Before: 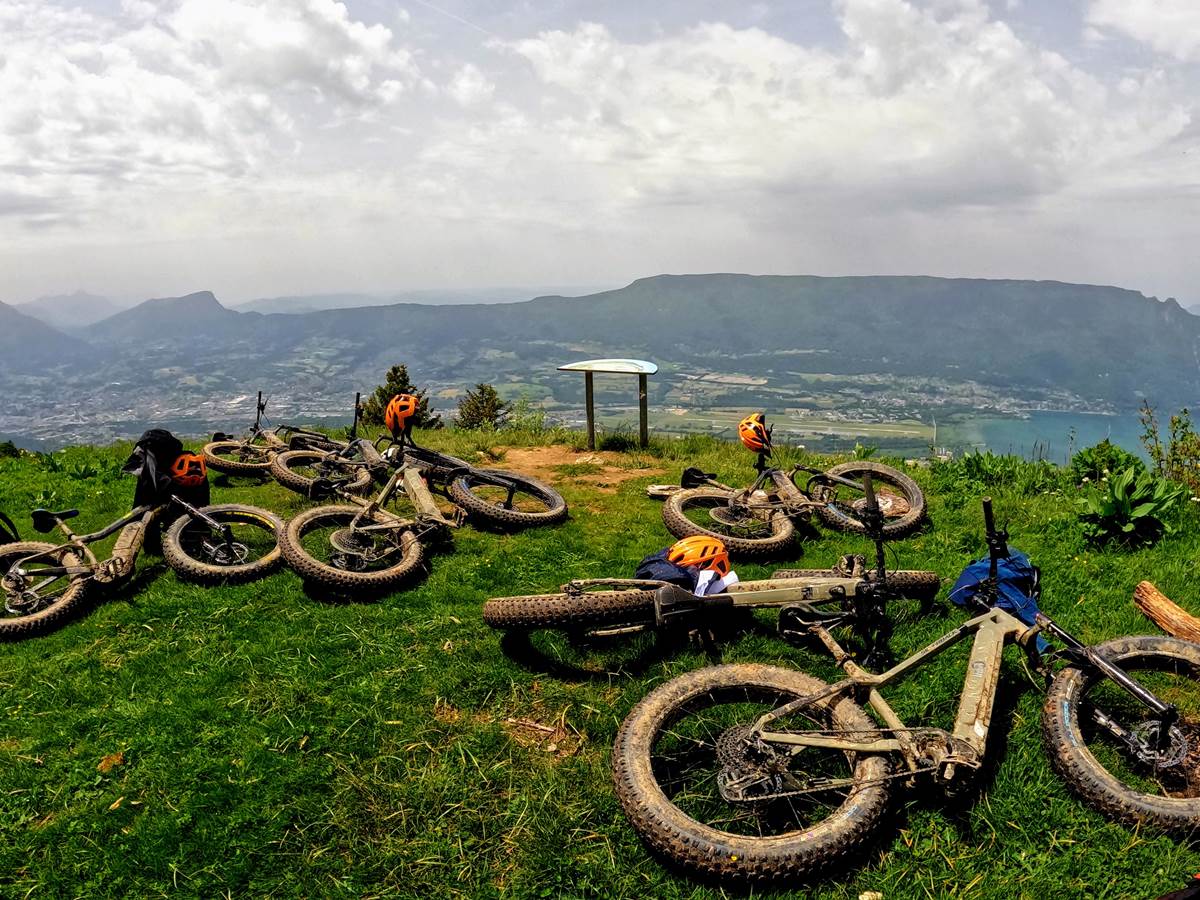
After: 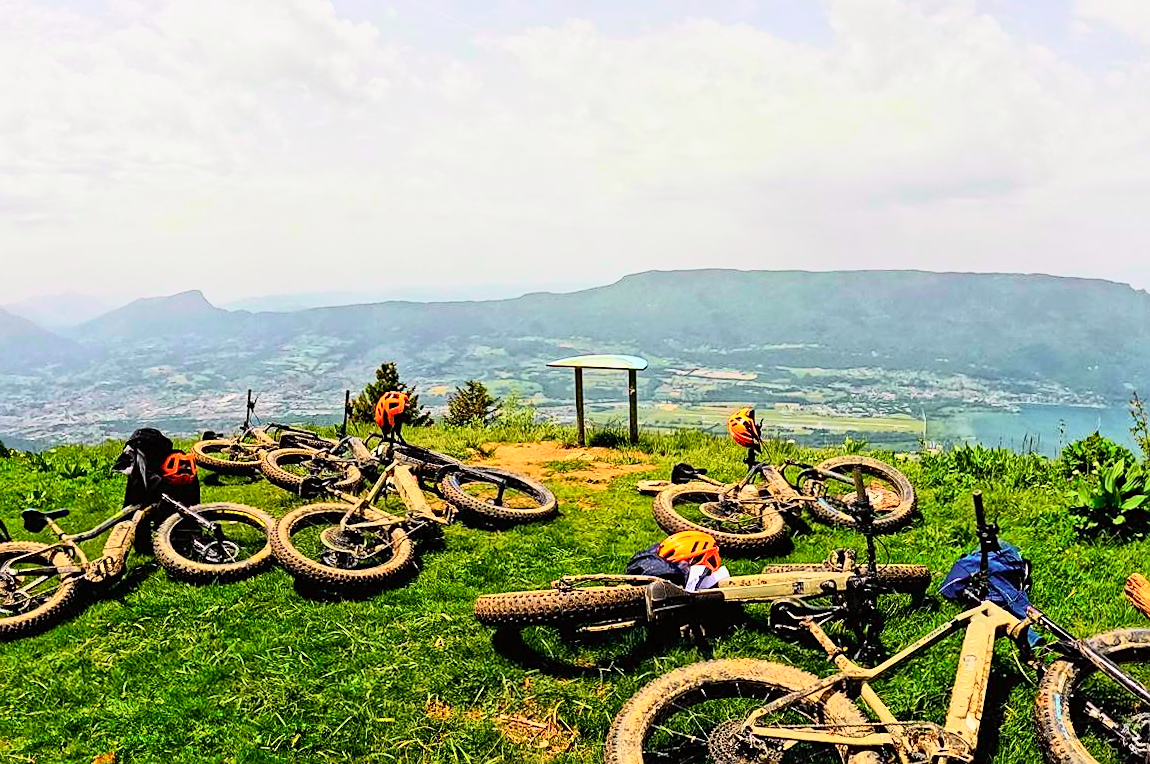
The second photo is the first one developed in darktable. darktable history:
sharpen: on, module defaults
crop and rotate: angle 0.387°, left 0.444%, right 2.84%, bottom 14.327%
contrast brightness saturation: contrast 0.201, brightness 0.158, saturation 0.228
tone curve: curves: ch0 [(0, 0.005) (0.103, 0.097) (0.18, 0.22) (0.4, 0.485) (0.5, 0.612) (0.668, 0.787) (0.823, 0.894) (1, 0.971)]; ch1 [(0, 0) (0.172, 0.123) (0.324, 0.253) (0.396, 0.388) (0.478, 0.461) (0.499, 0.498) (0.522, 0.528) (0.618, 0.649) (0.753, 0.821) (1, 1)]; ch2 [(0, 0) (0.411, 0.424) (0.496, 0.501) (0.515, 0.514) (0.555, 0.585) (0.641, 0.69) (1, 1)], color space Lab, independent channels, preserve colors none
